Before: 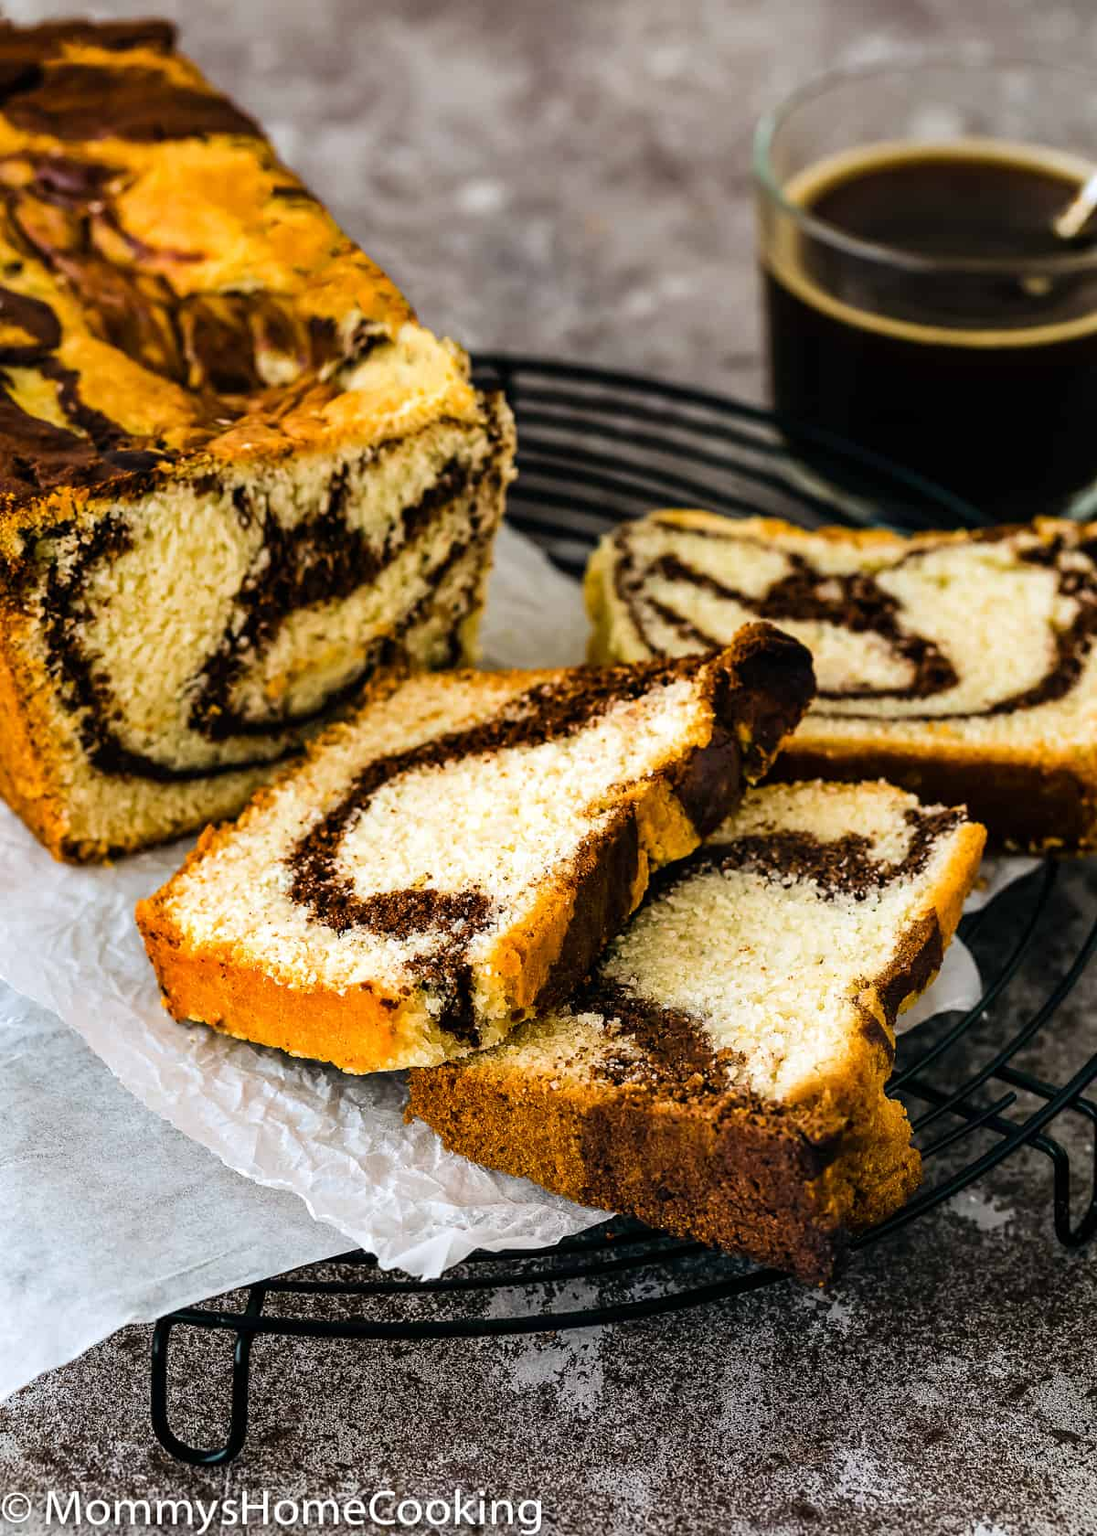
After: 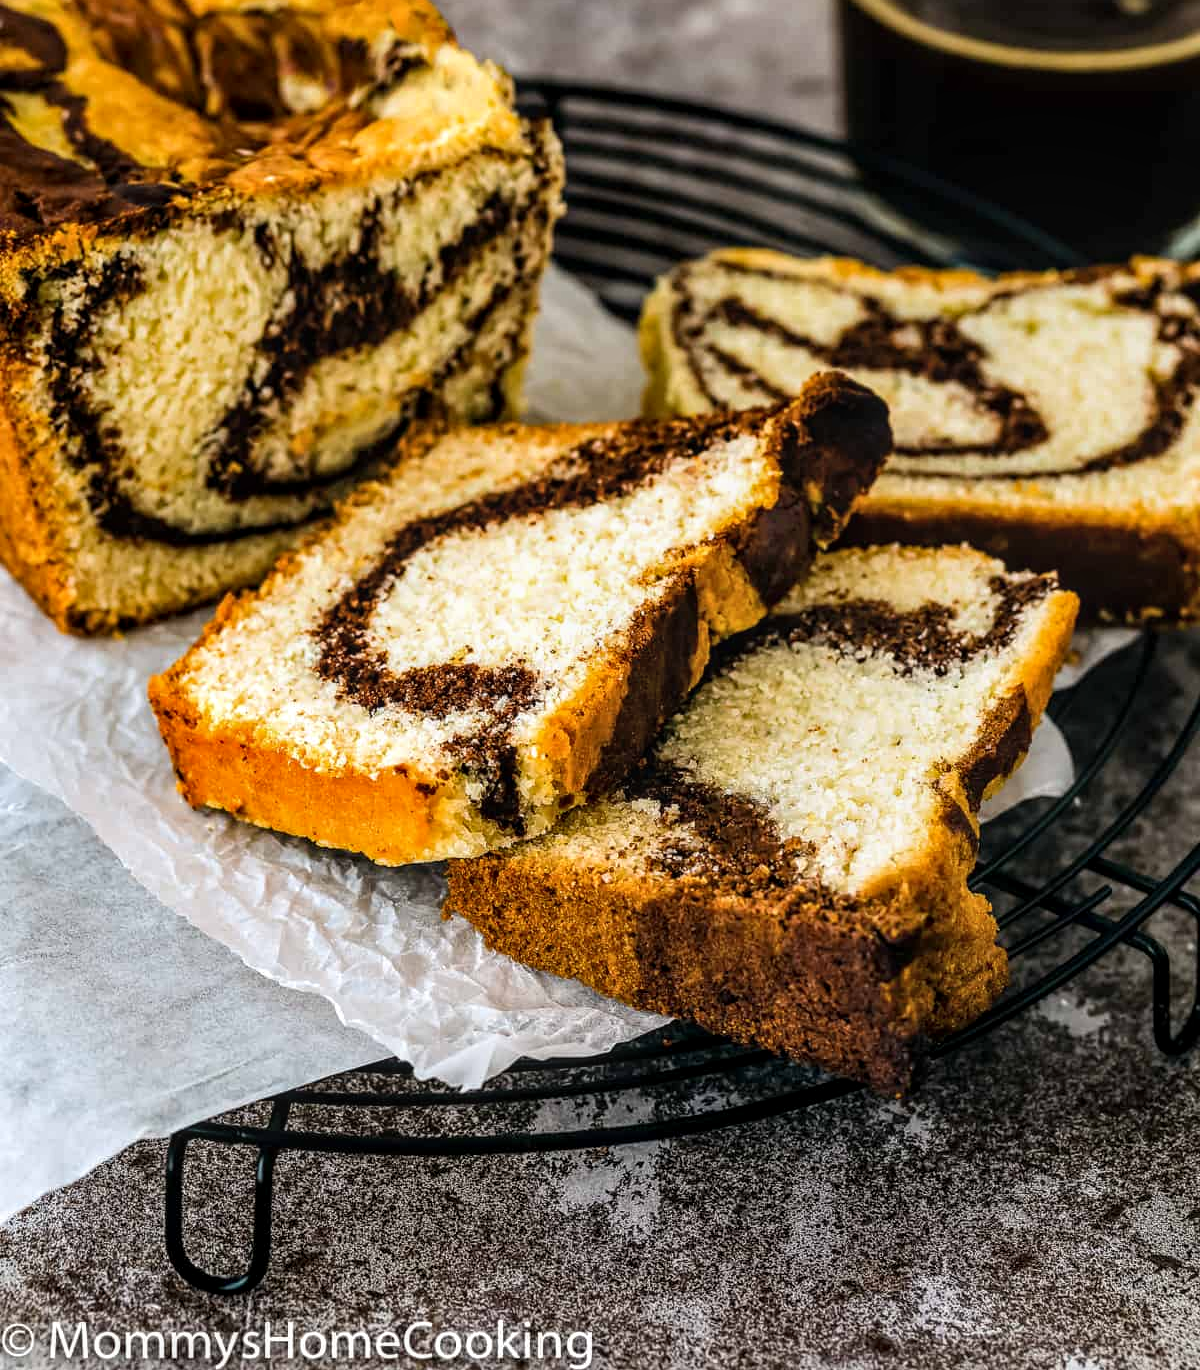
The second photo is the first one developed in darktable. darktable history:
tone equalizer: on, module defaults
crop and rotate: top 18.407%
local contrast: on, module defaults
